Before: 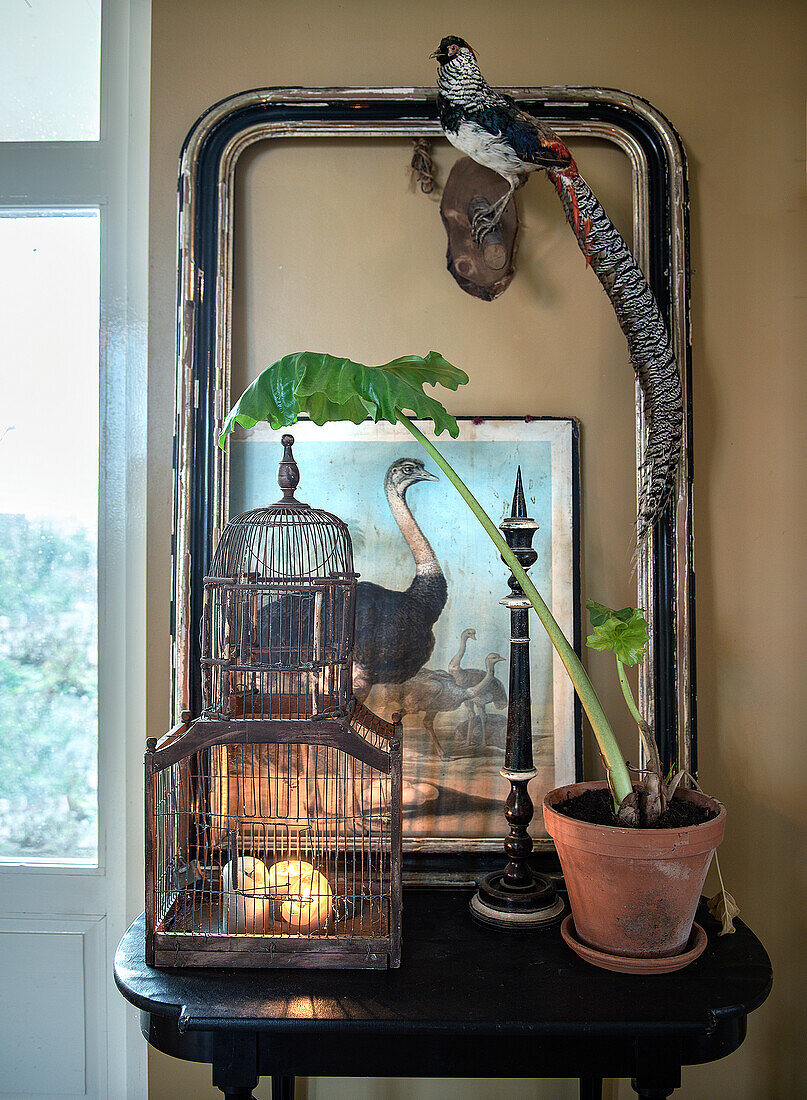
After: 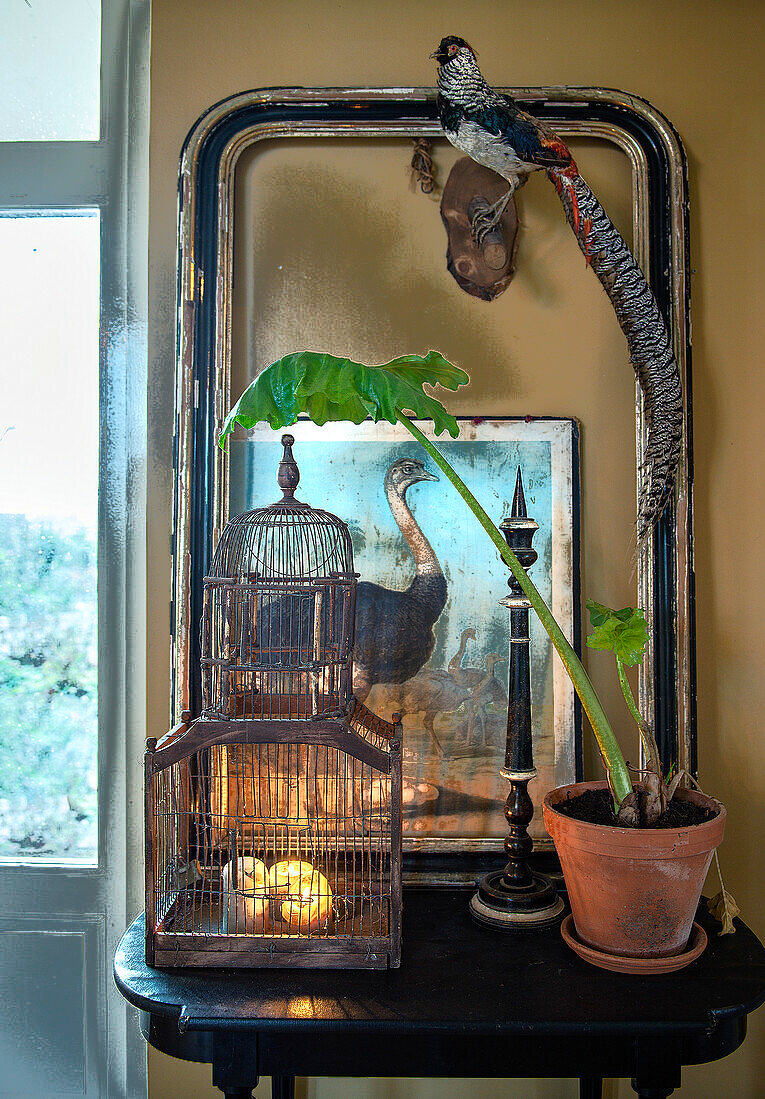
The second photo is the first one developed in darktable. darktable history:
fill light: exposure -0.73 EV, center 0.69, width 2.2
color balance rgb: global vibrance 42.74%
crop and rotate: right 5.167%
